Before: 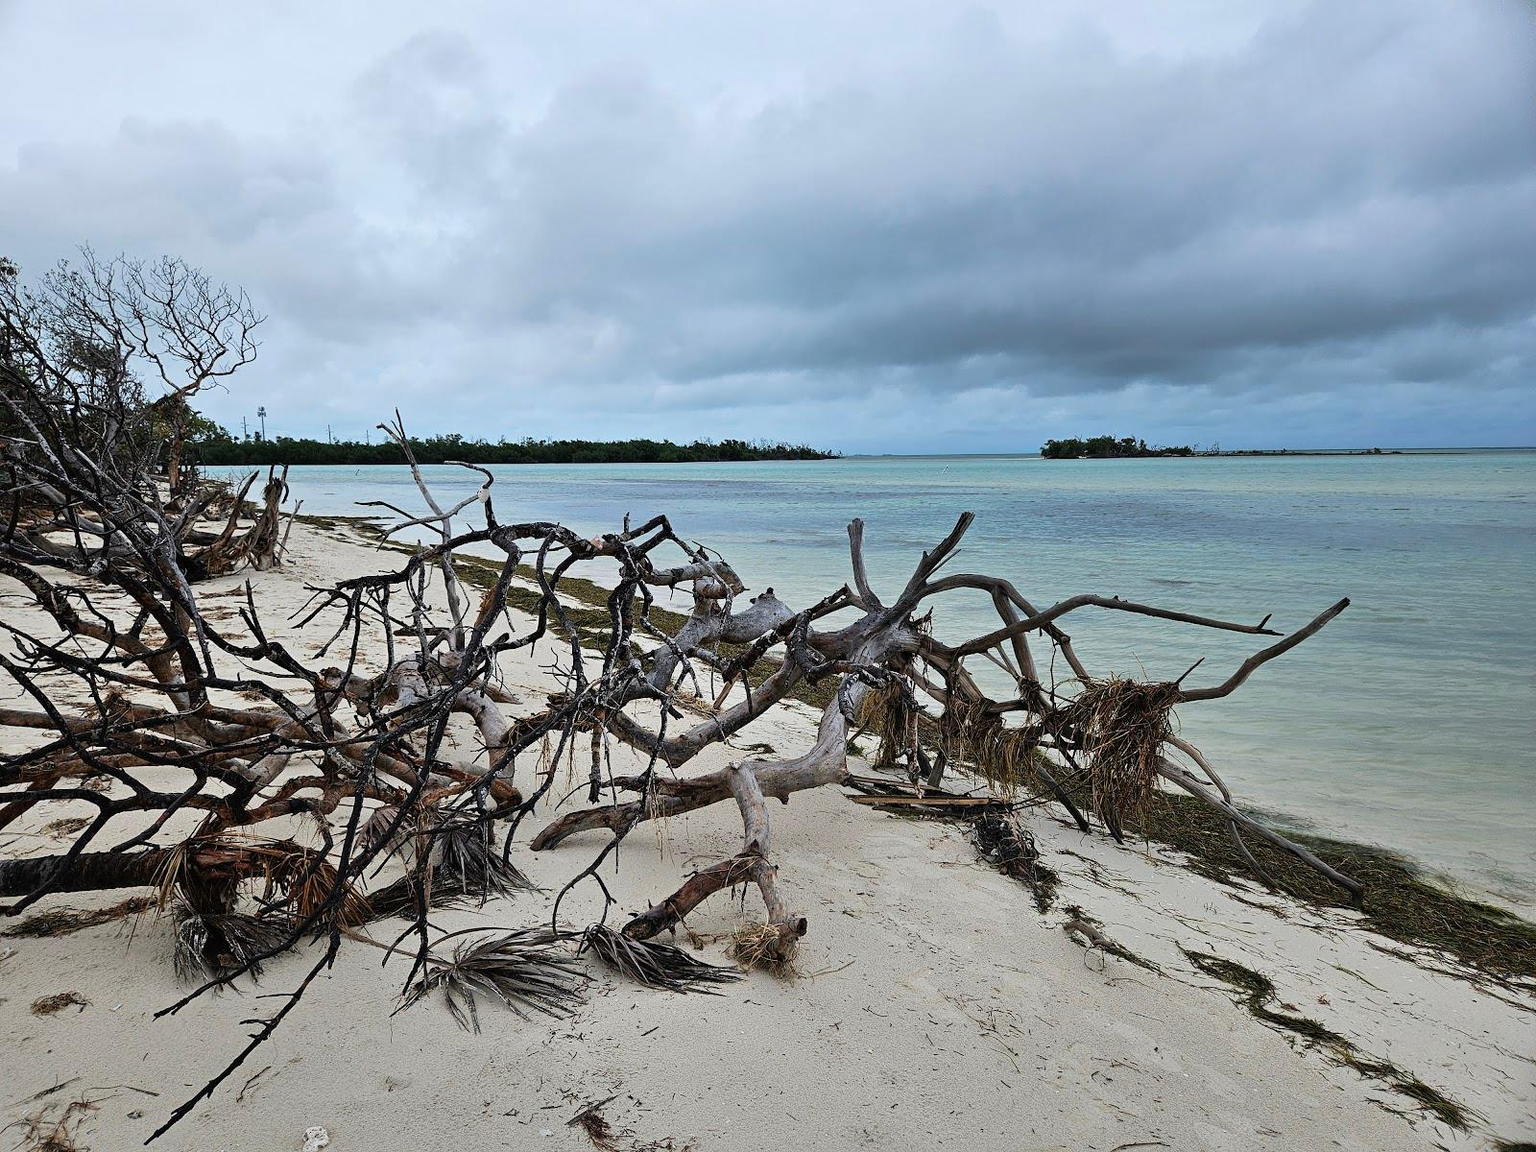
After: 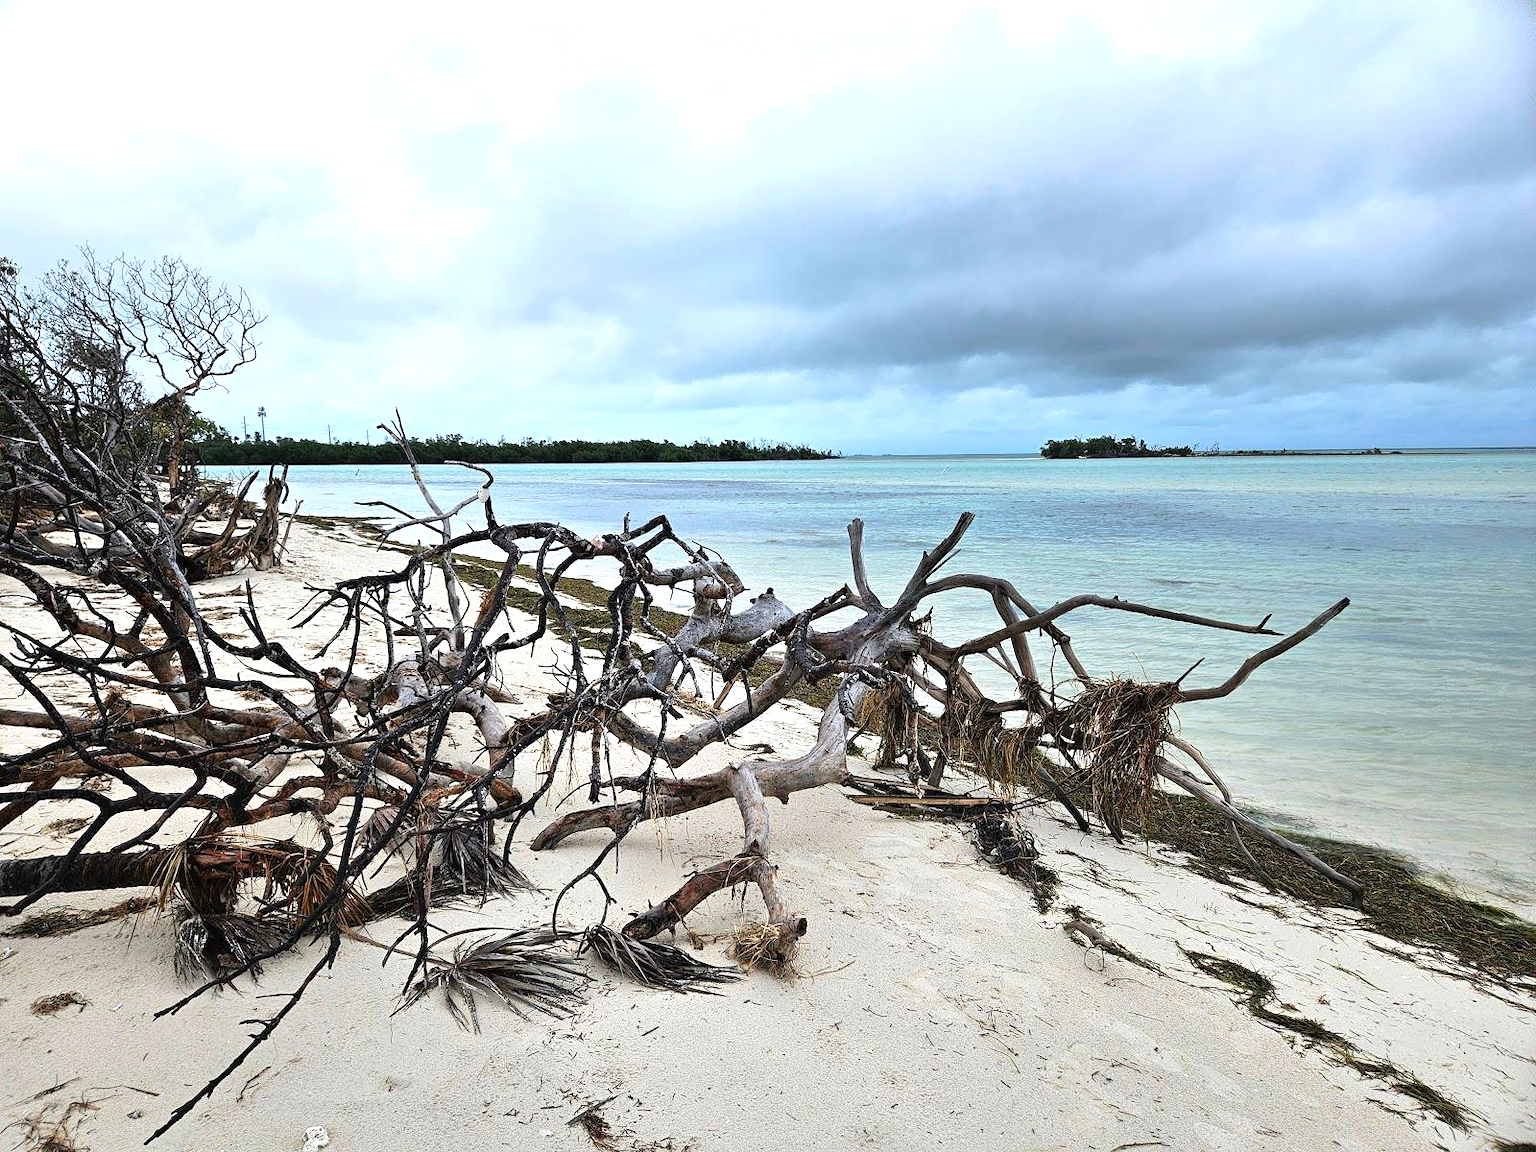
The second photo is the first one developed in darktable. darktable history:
exposure: exposure 0.76 EV, compensate highlight preservation false
